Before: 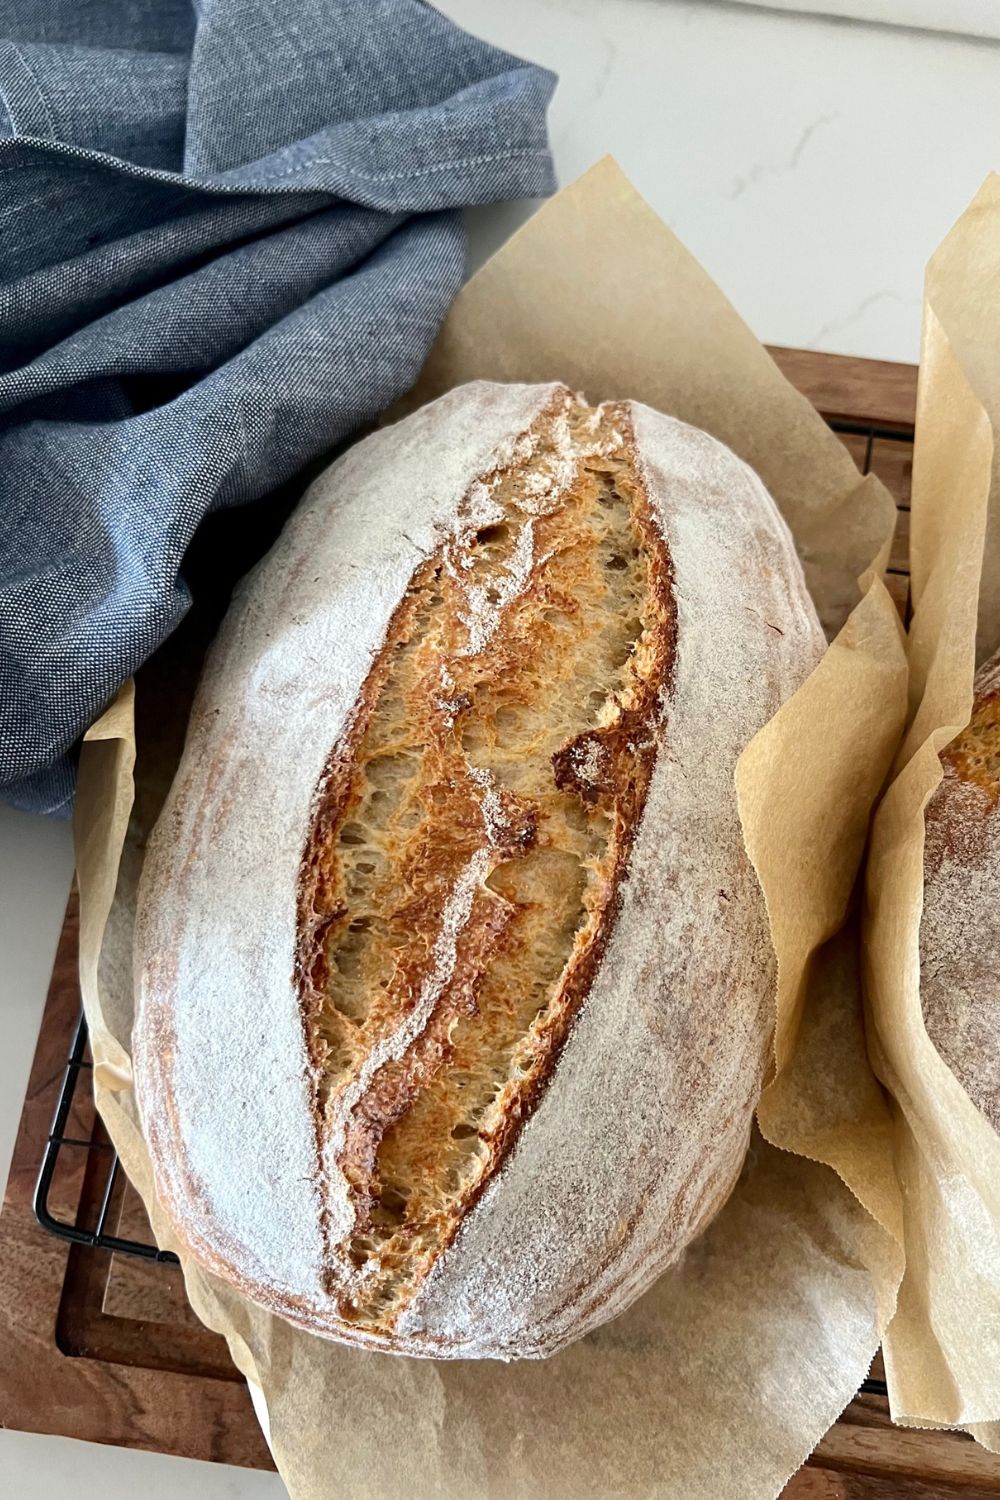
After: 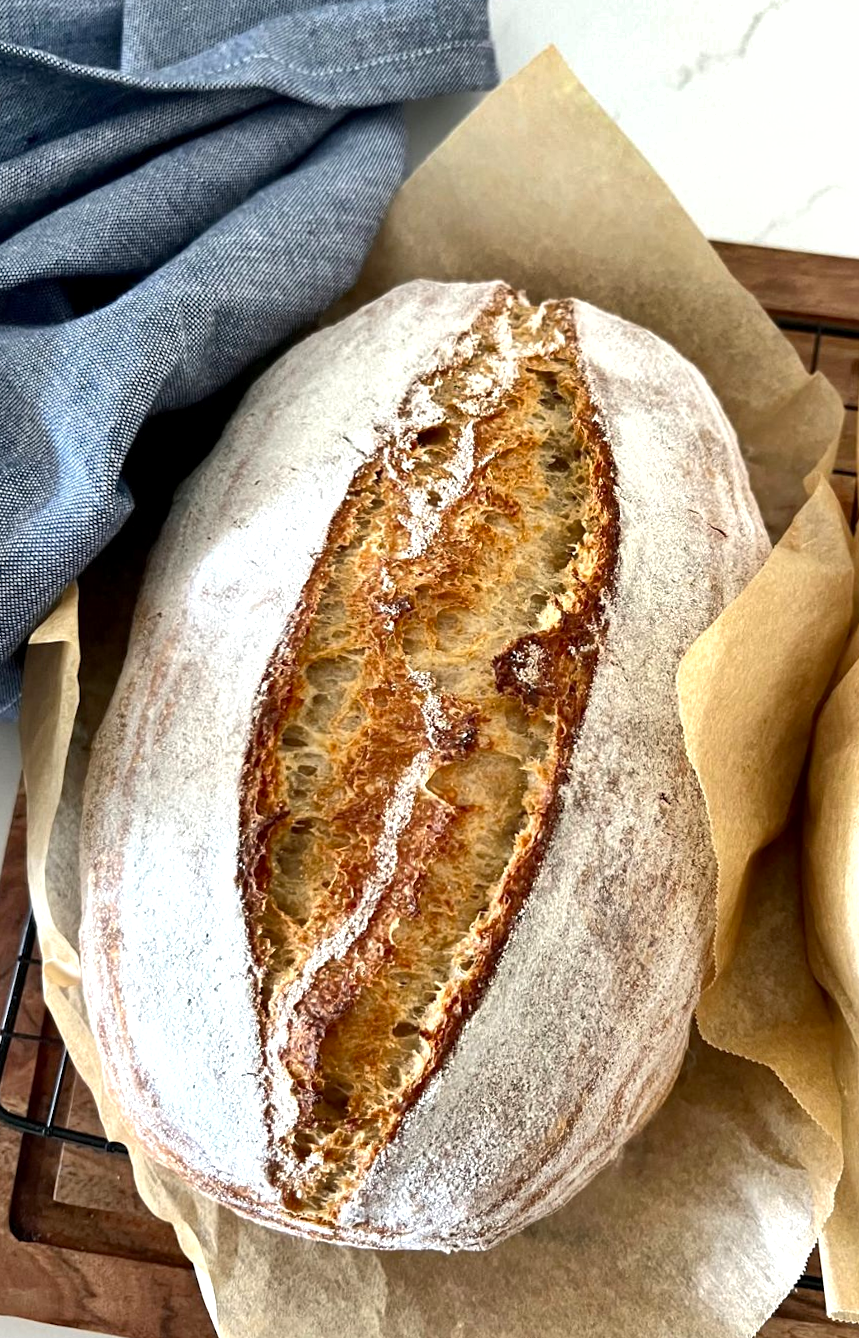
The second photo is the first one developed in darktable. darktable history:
exposure: black level correction 0.001, exposure 0.5 EV, compensate exposure bias true, compensate highlight preservation false
shadows and highlights: shadows 75, highlights -60.85, soften with gaussian
rotate and perspective: lens shift (vertical) 0.048, lens shift (horizontal) -0.024, automatic cropping off
crop: left 6.446%, top 8.188%, right 9.538%, bottom 3.548%
vibrance: on, module defaults
